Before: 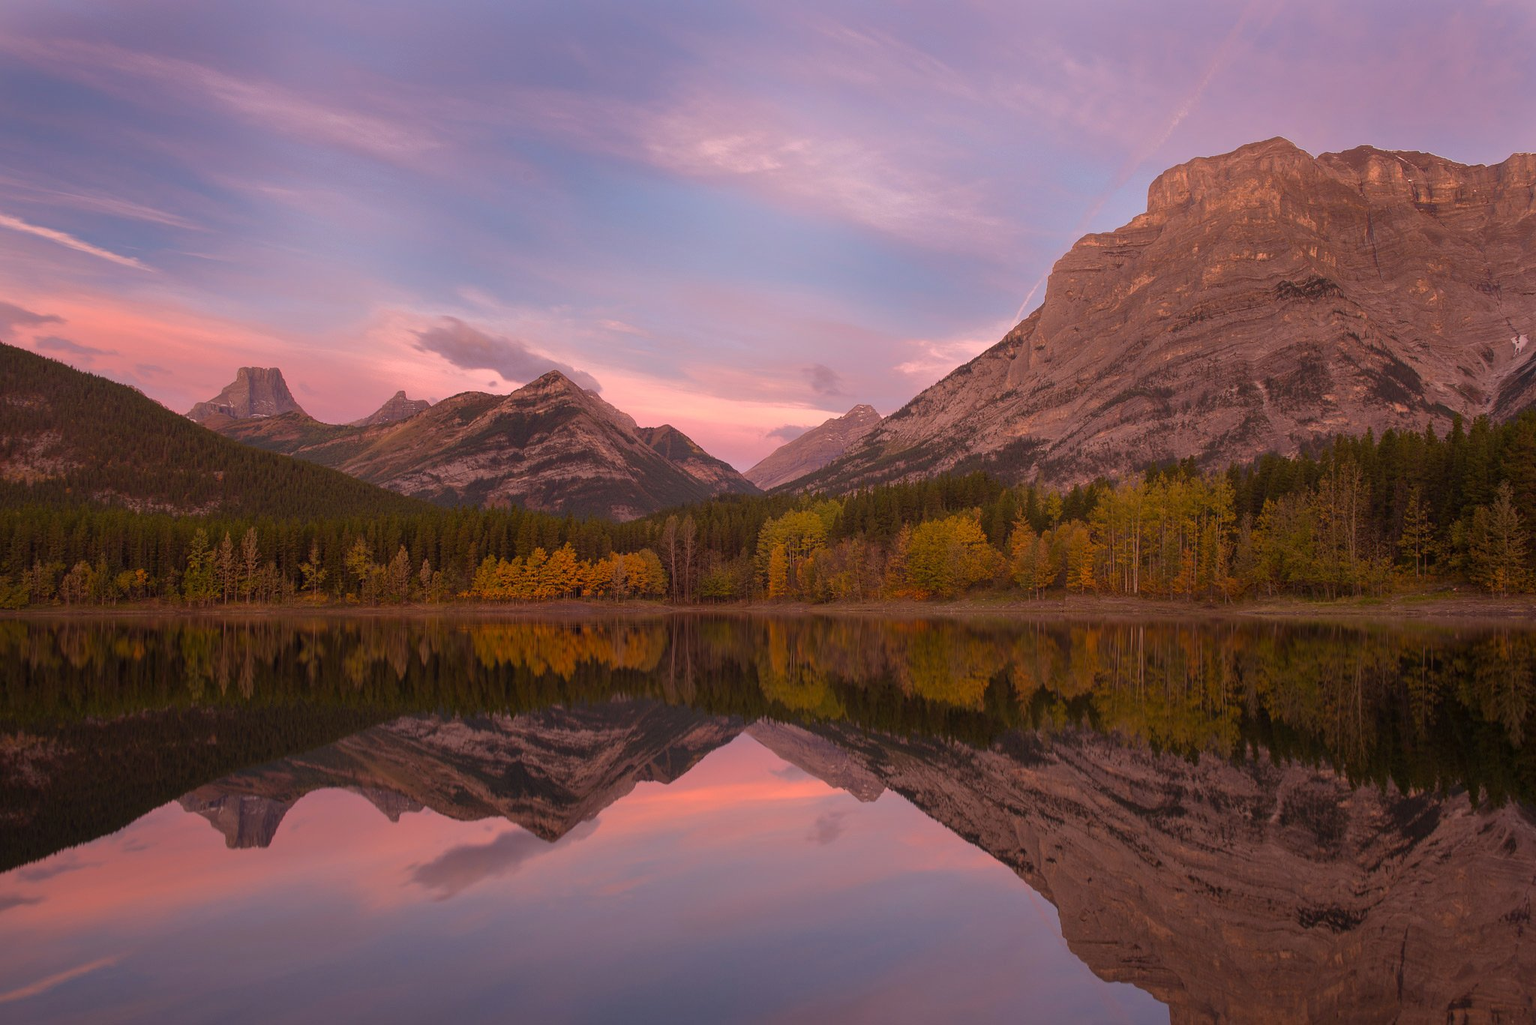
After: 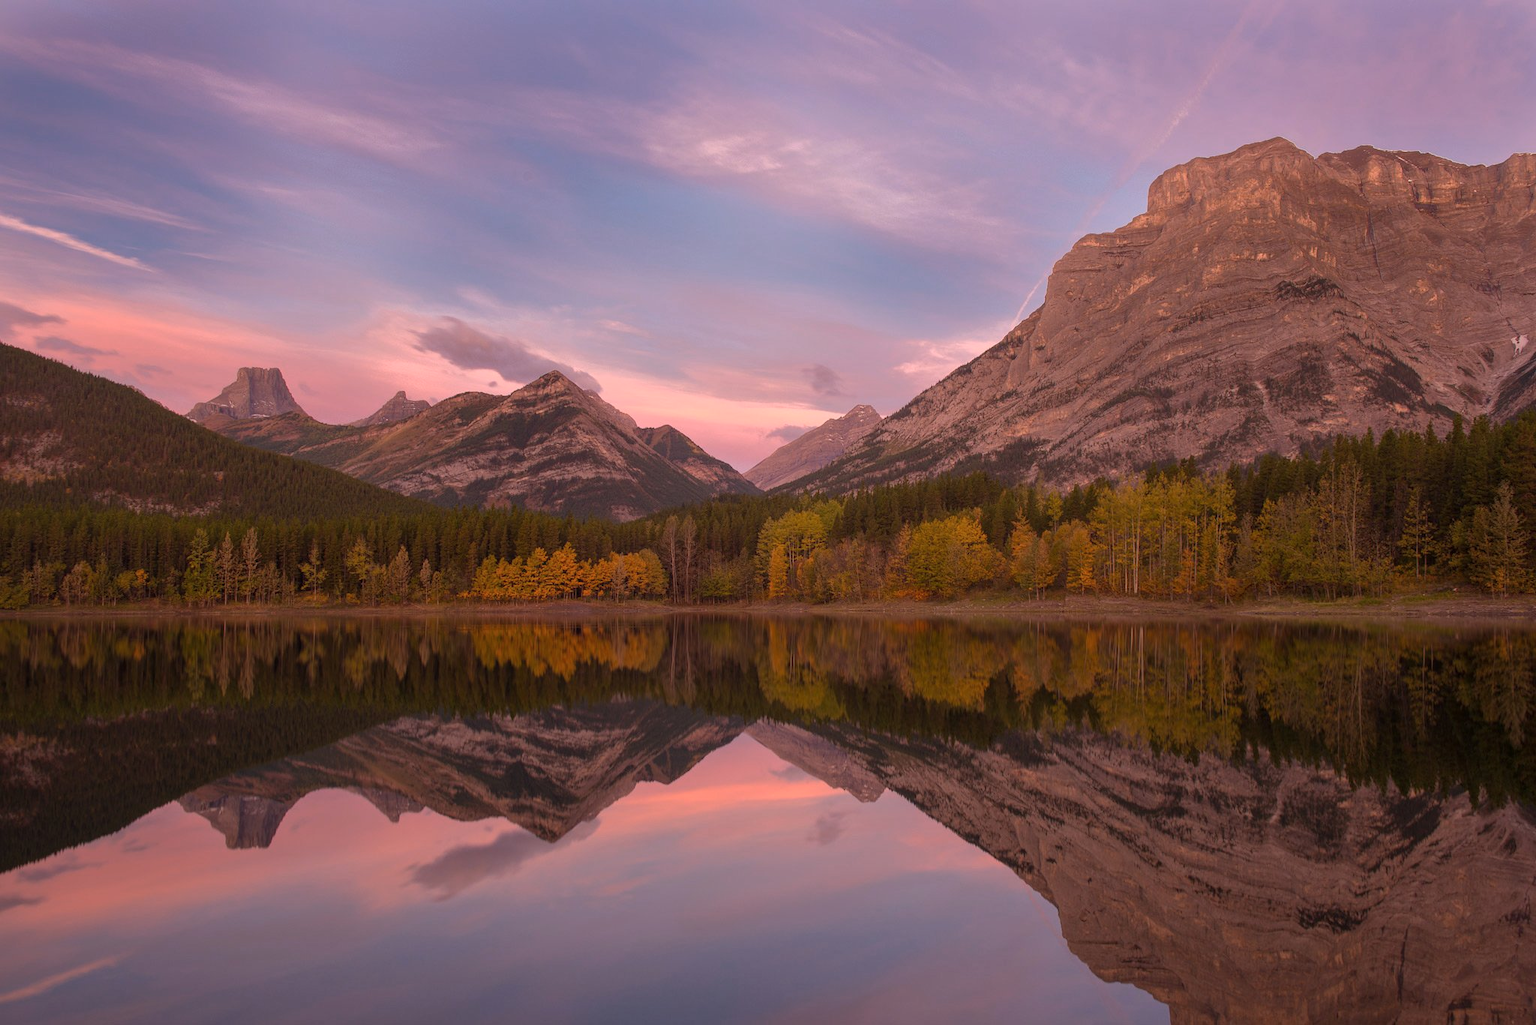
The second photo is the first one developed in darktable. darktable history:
shadows and highlights: shadows 5.69, soften with gaussian
local contrast: detail 109%
color zones: curves: ch0 [(0.25, 0.5) (0.636, 0.25) (0.75, 0.5)]
